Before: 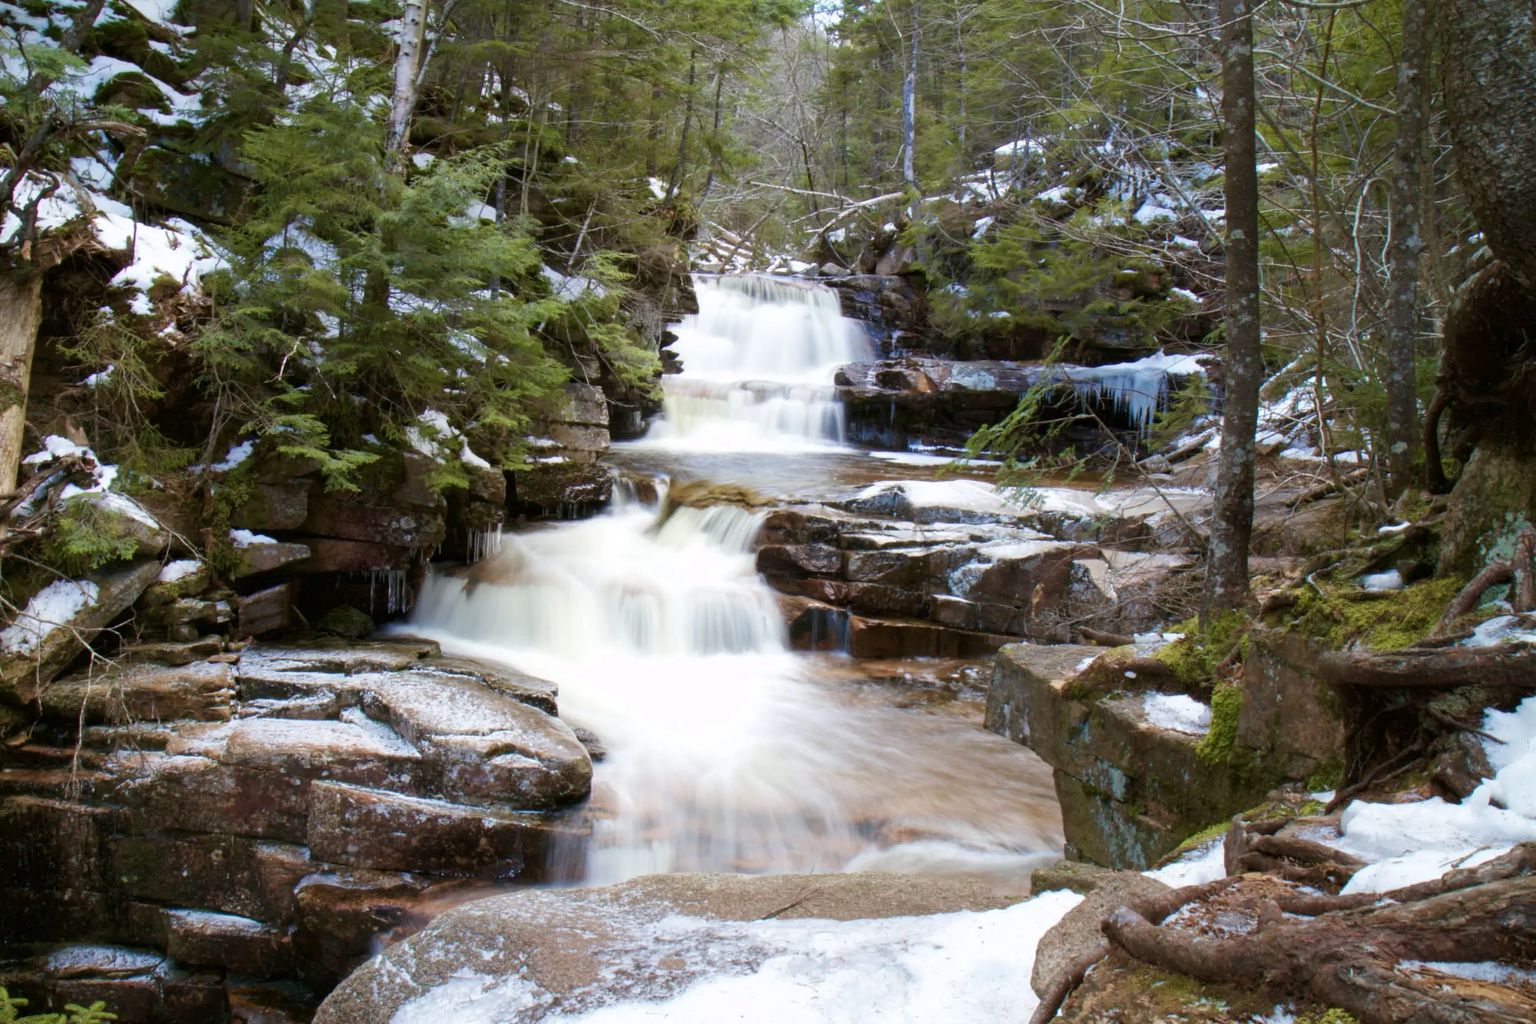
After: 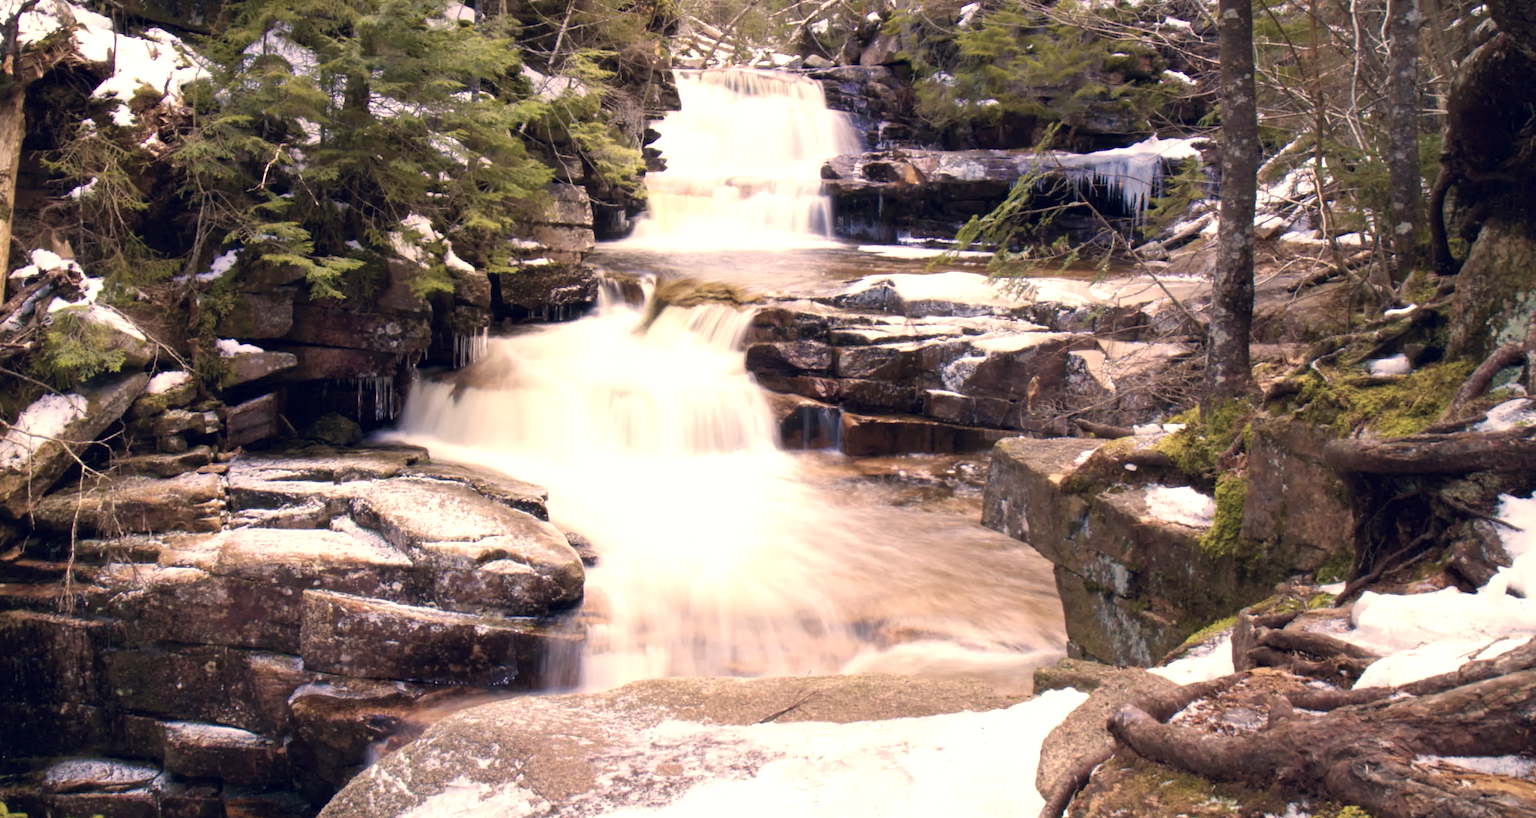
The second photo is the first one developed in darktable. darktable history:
levels: levels [0, 0.43, 0.859]
color correction: highlights a* 19.59, highlights b* 27.49, shadows a* 3.46, shadows b* -17.28, saturation 0.73
rotate and perspective: rotation -1.32°, lens shift (horizontal) -0.031, crop left 0.015, crop right 0.985, crop top 0.047, crop bottom 0.982
crop and rotate: top 18.507%
